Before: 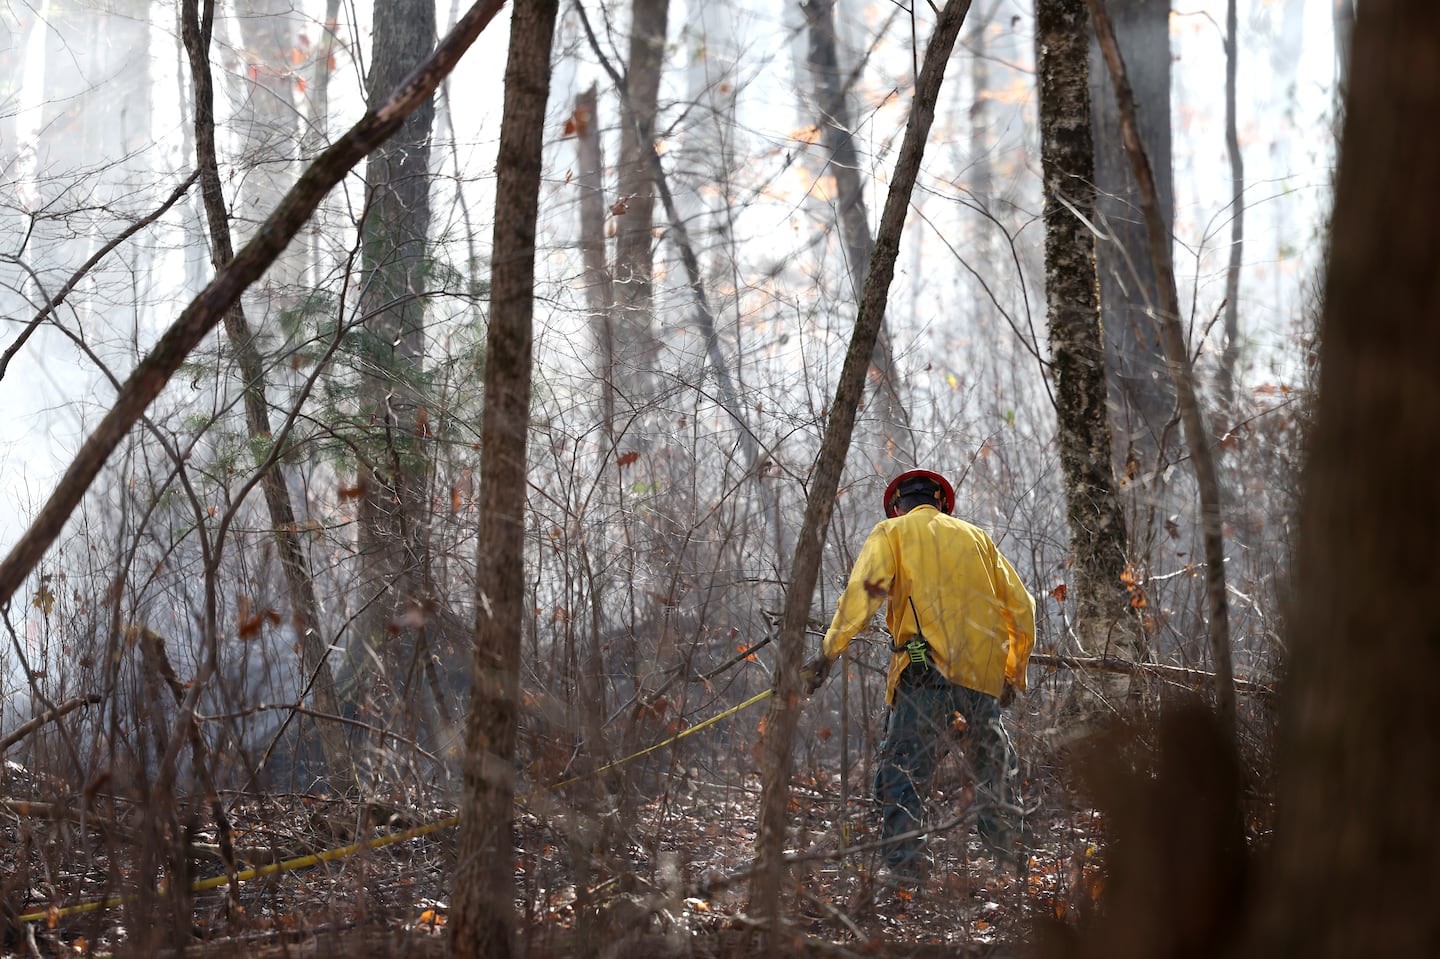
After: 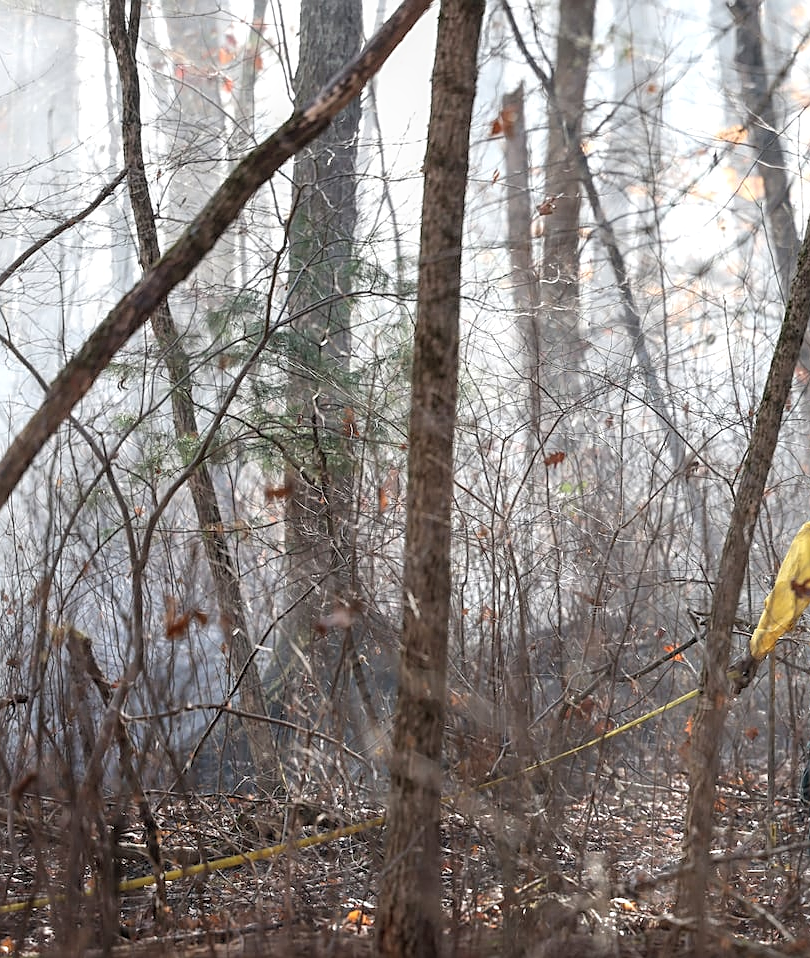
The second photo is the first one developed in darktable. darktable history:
sharpen: on, module defaults
contrast brightness saturation: brightness 0.13
crop: left 5.114%, right 38.589%
local contrast: on, module defaults
